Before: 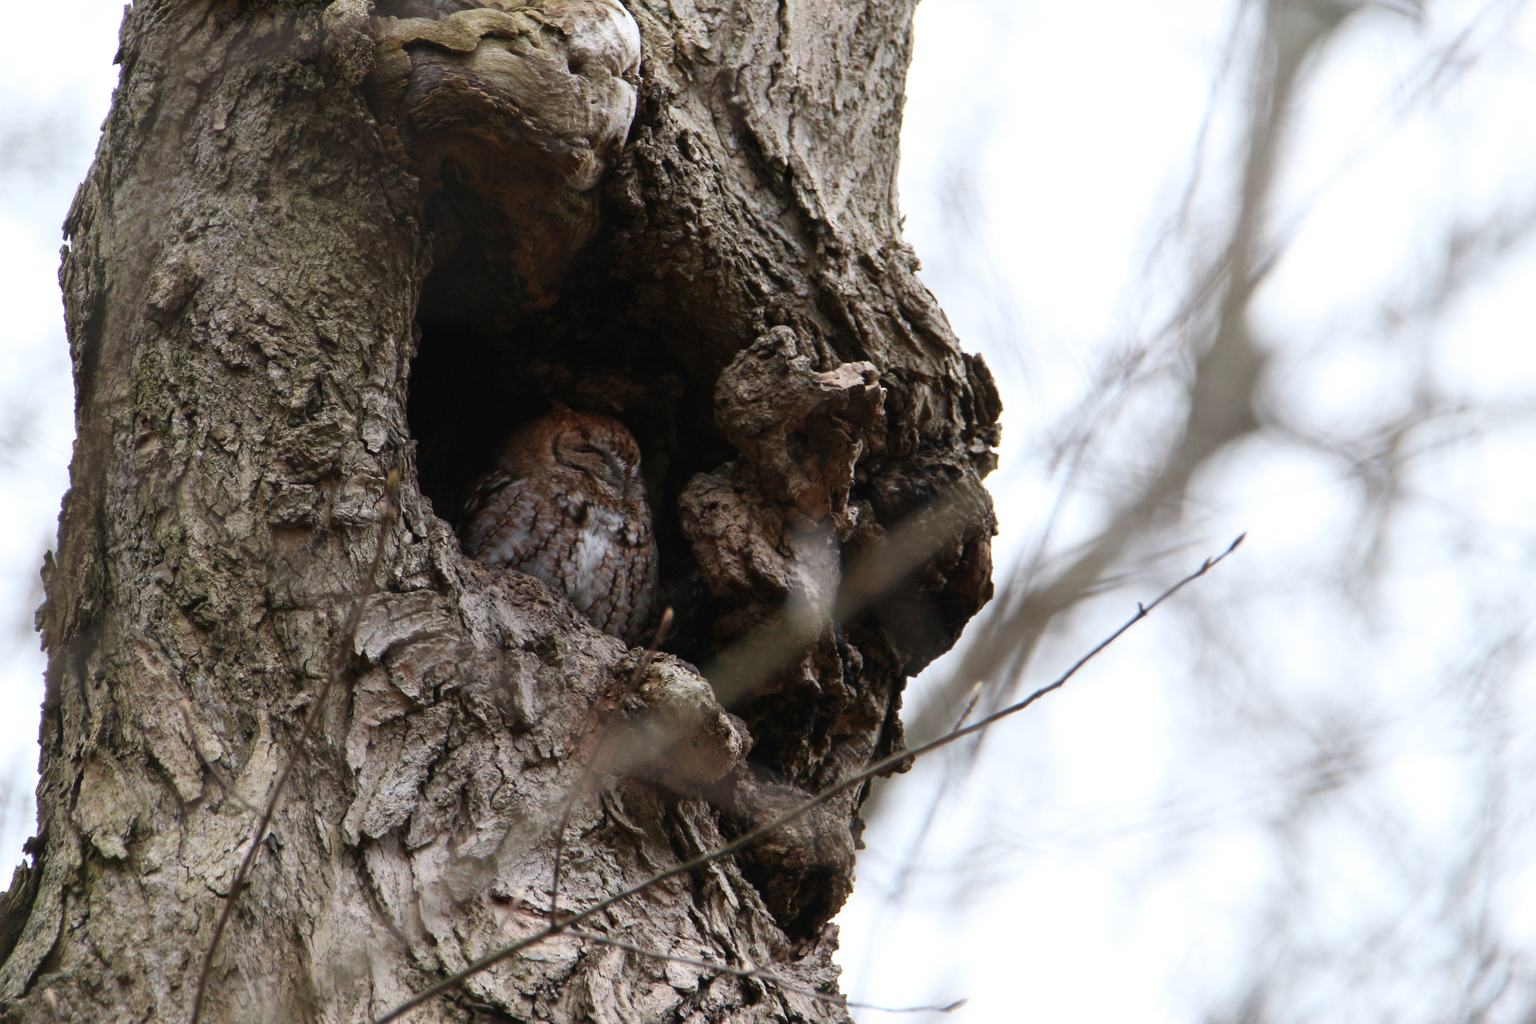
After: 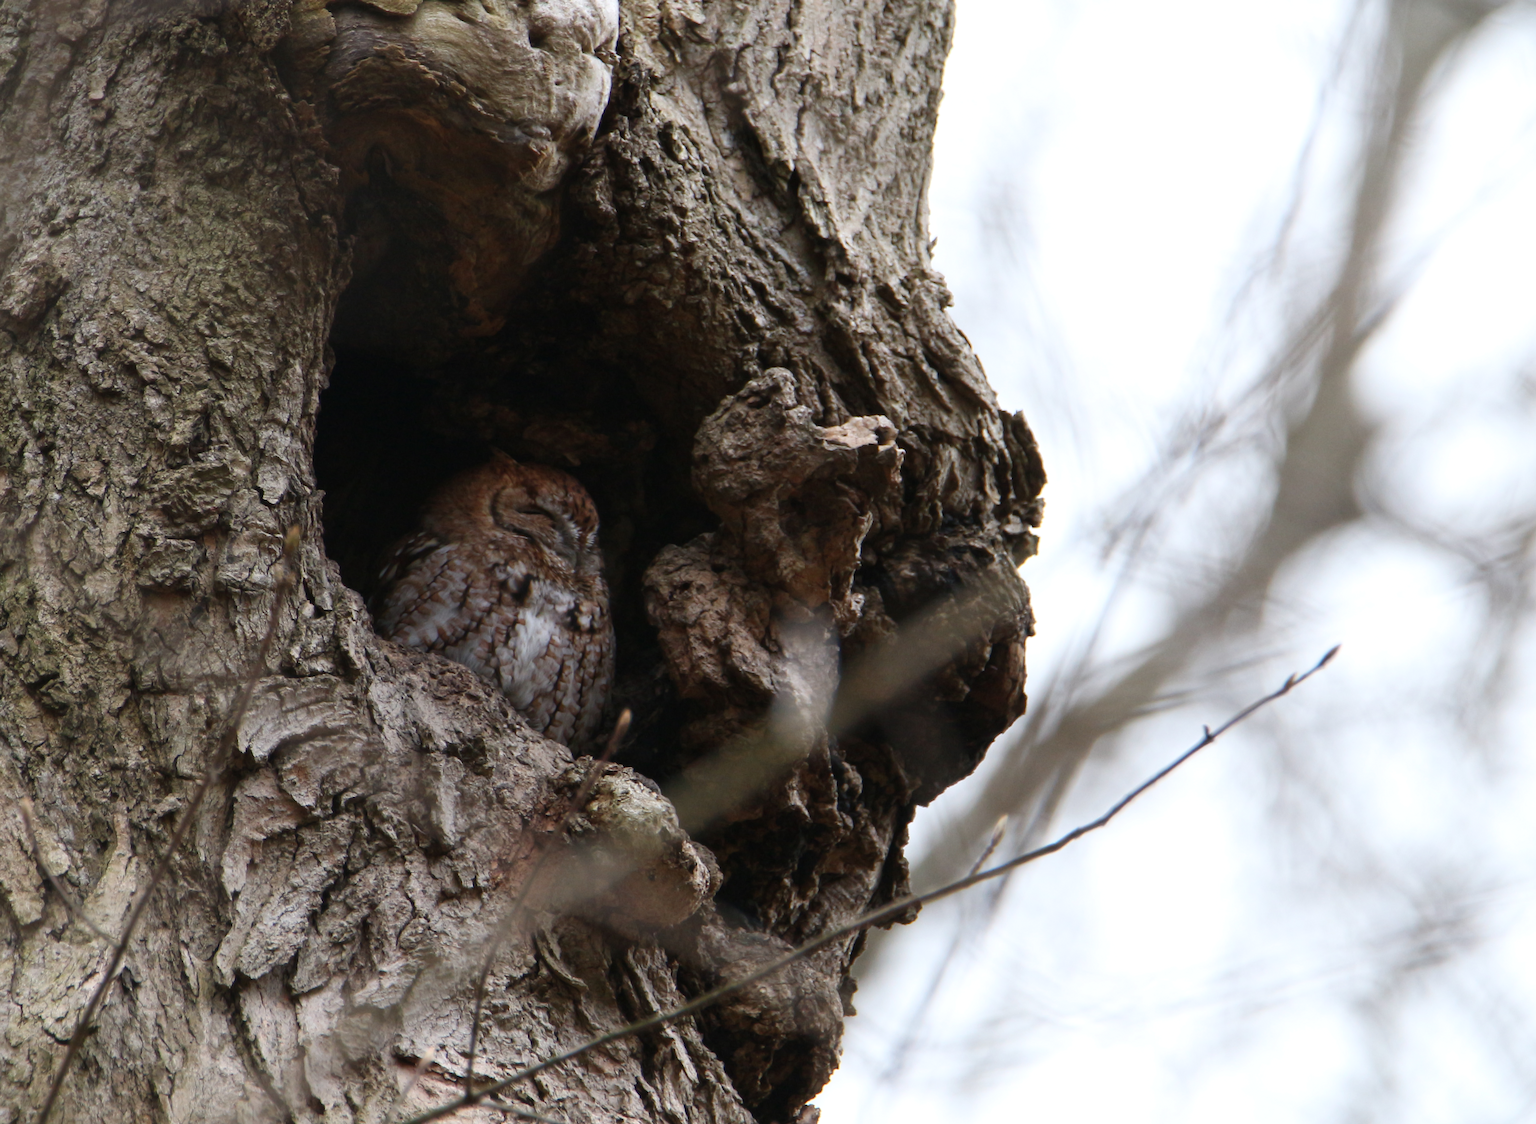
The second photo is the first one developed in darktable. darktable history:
crop: left 11.225%, top 5.381%, right 9.565%, bottom 10.314%
exposure: exposure 0.02 EV, compensate highlight preservation false
rotate and perspective: rotation 2.27°, automatic cropping off
